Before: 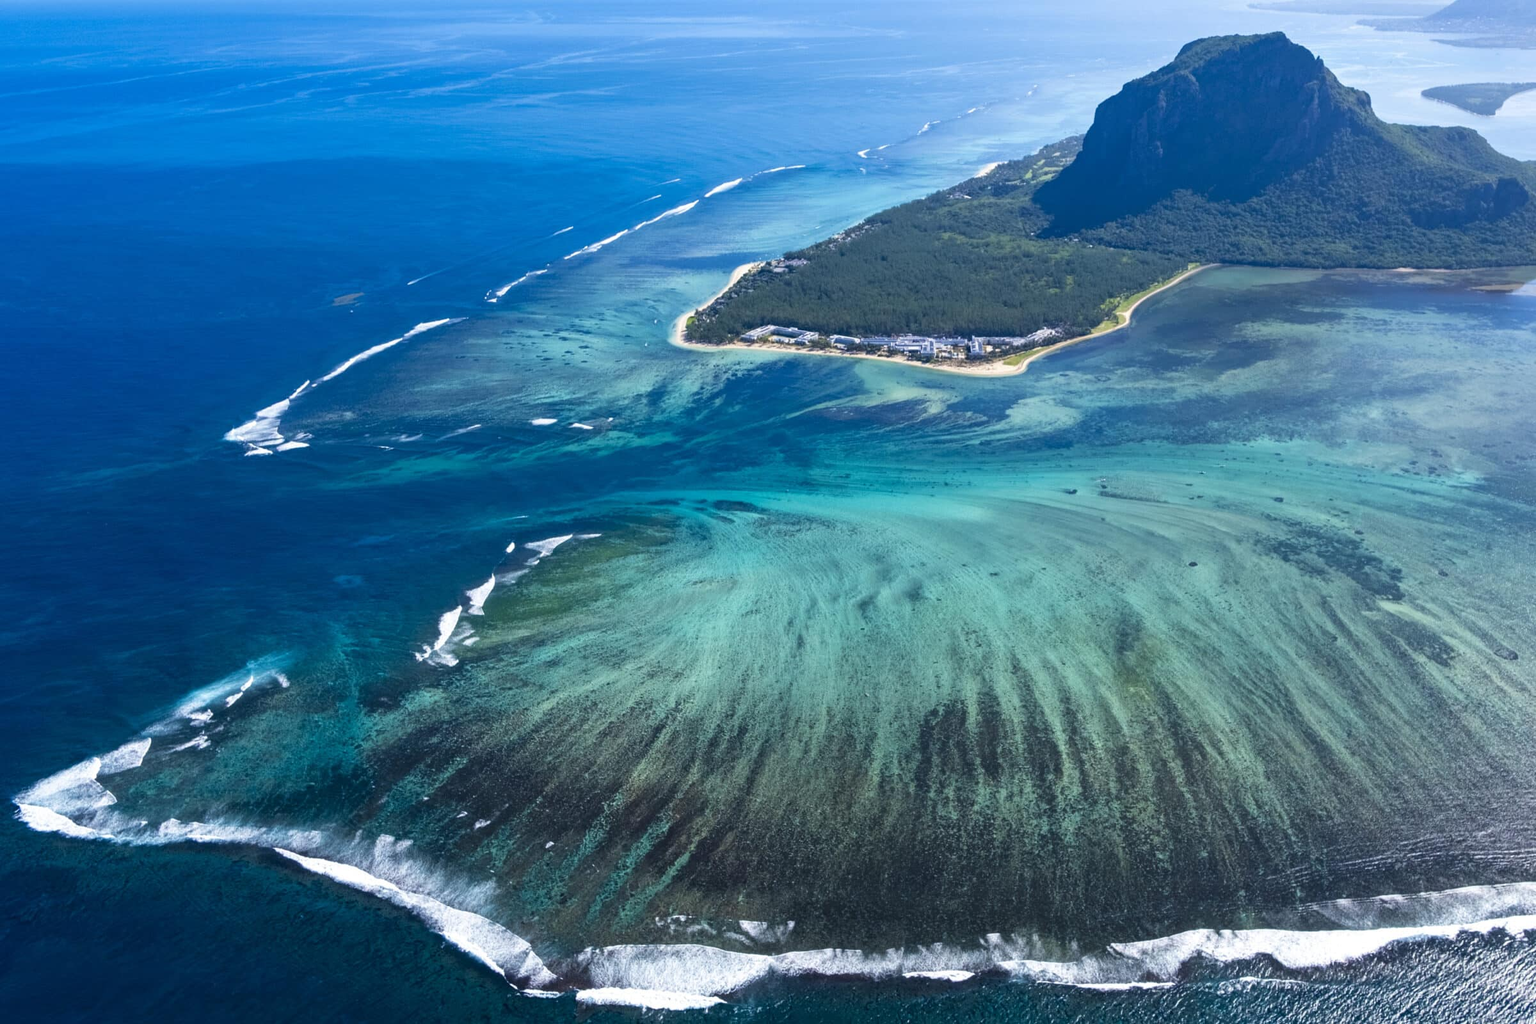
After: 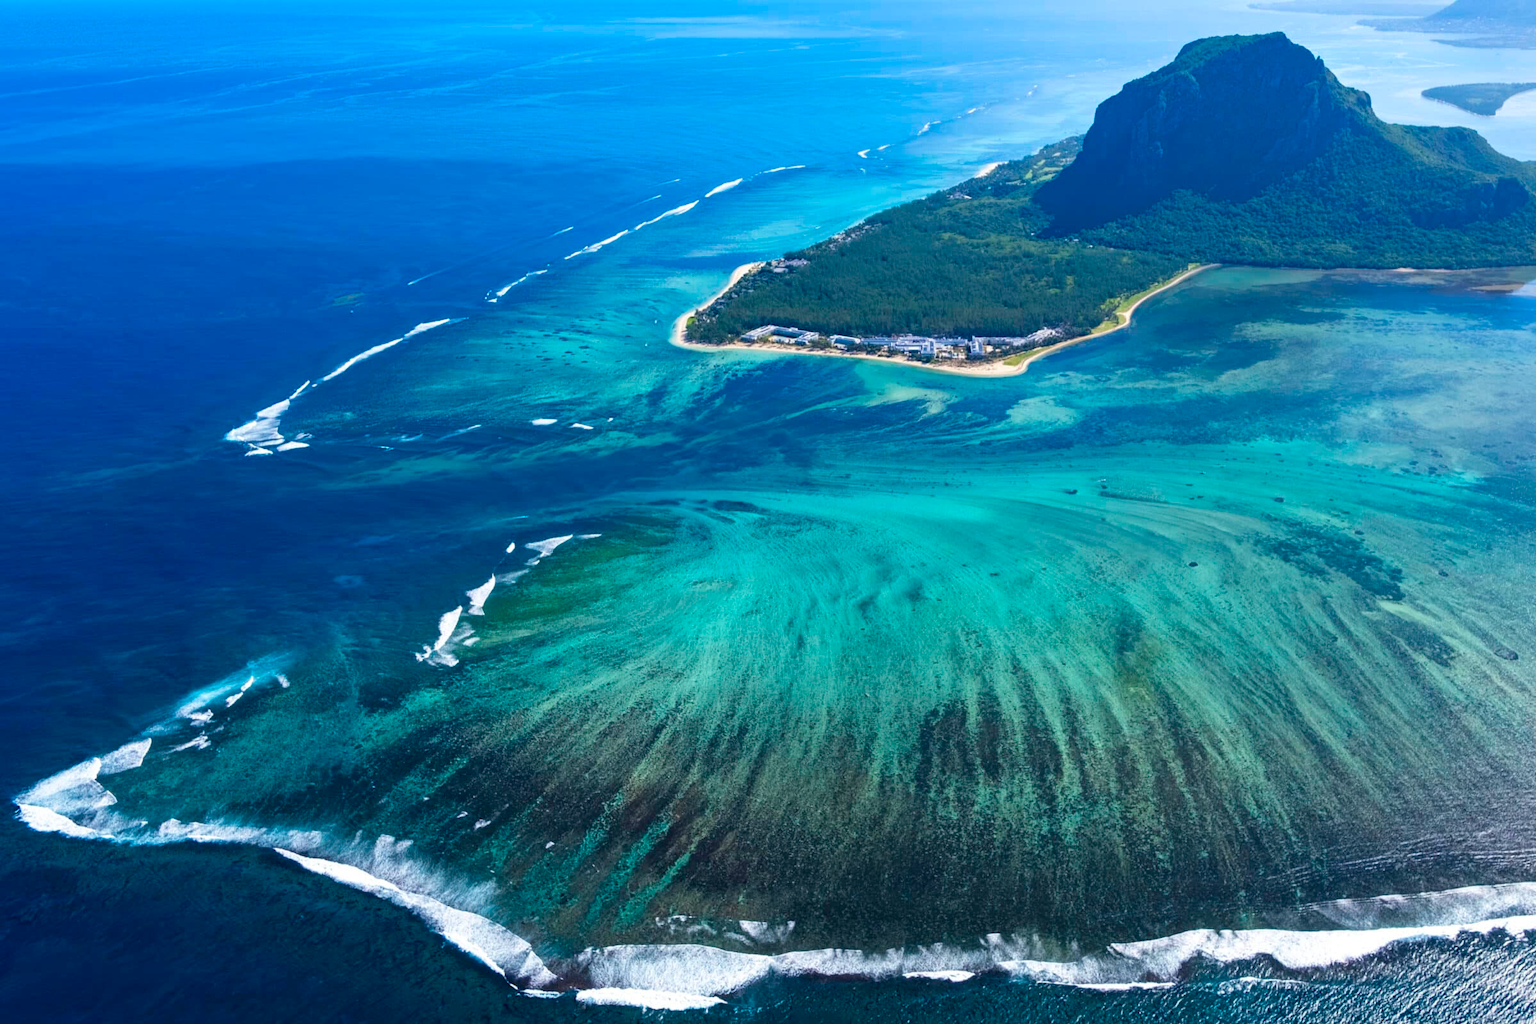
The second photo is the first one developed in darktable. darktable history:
color balance rgb: linear chroma grading › global chroma 14.408%, perceptual saturation grading › global saturation 0.835%
